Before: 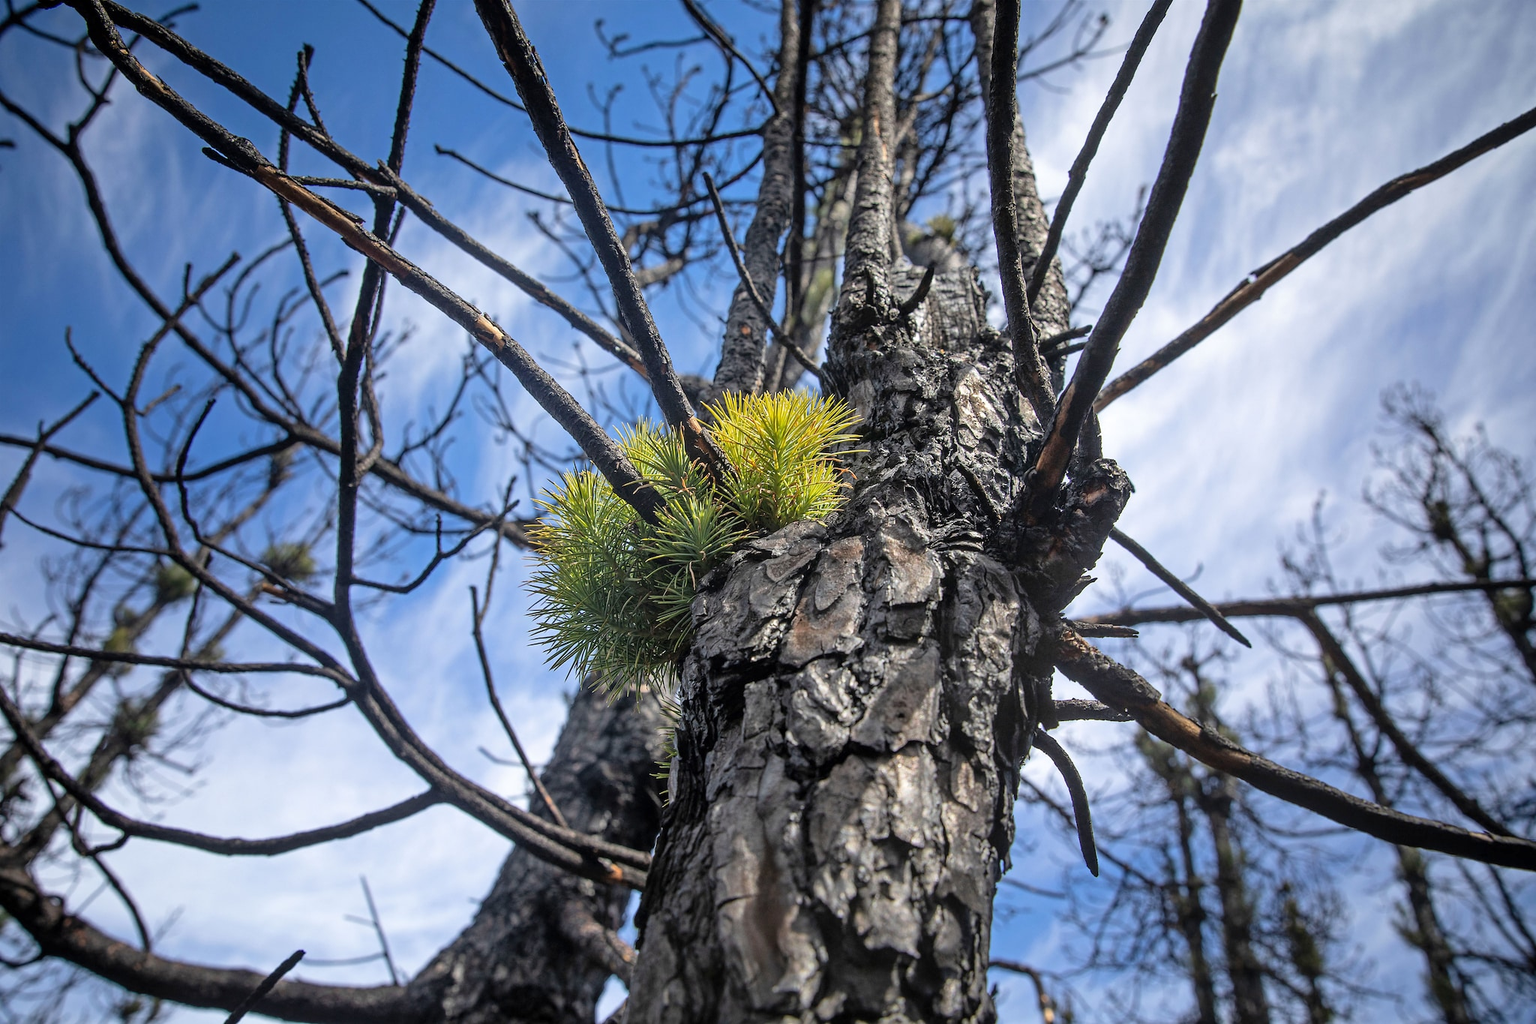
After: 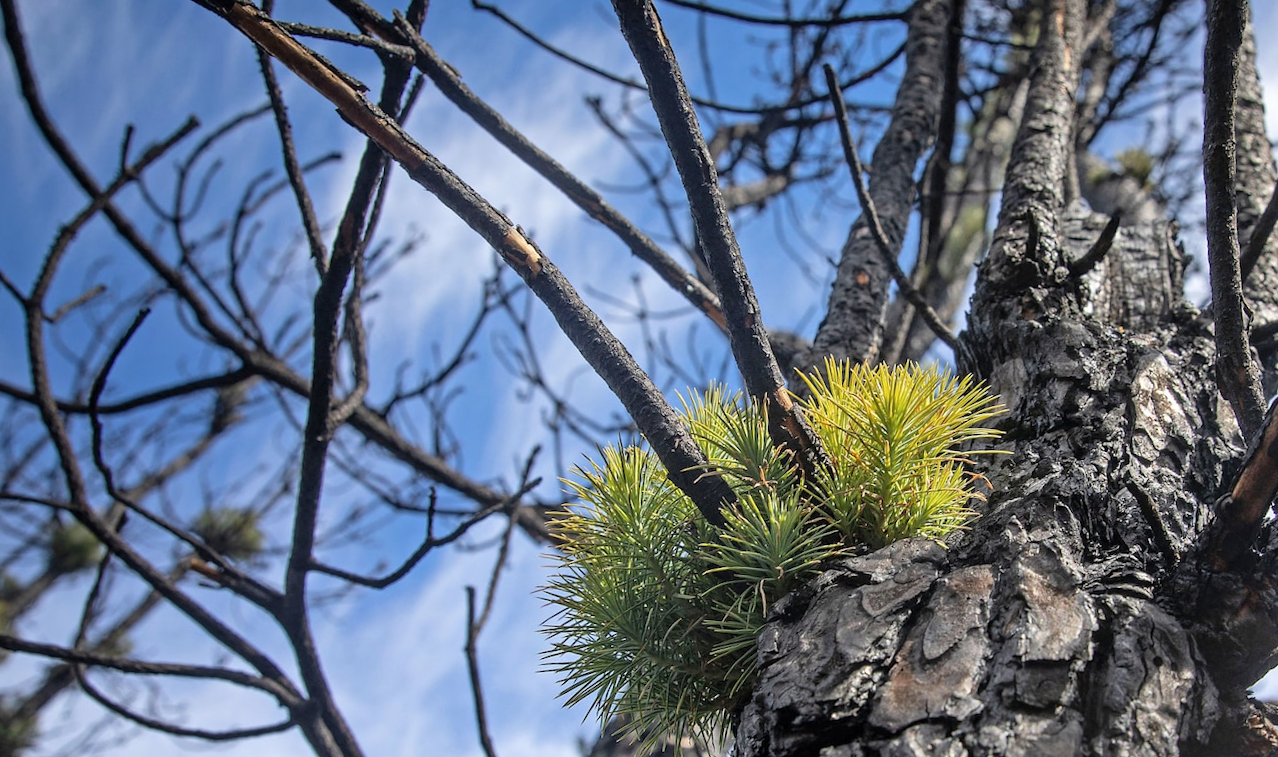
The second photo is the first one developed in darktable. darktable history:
crop and rotate: angle -4.99°, left 2.122%, top 6.945%, right 27.566%, bottom 30.519%
contrast brightness saturation: saturation -0.05
